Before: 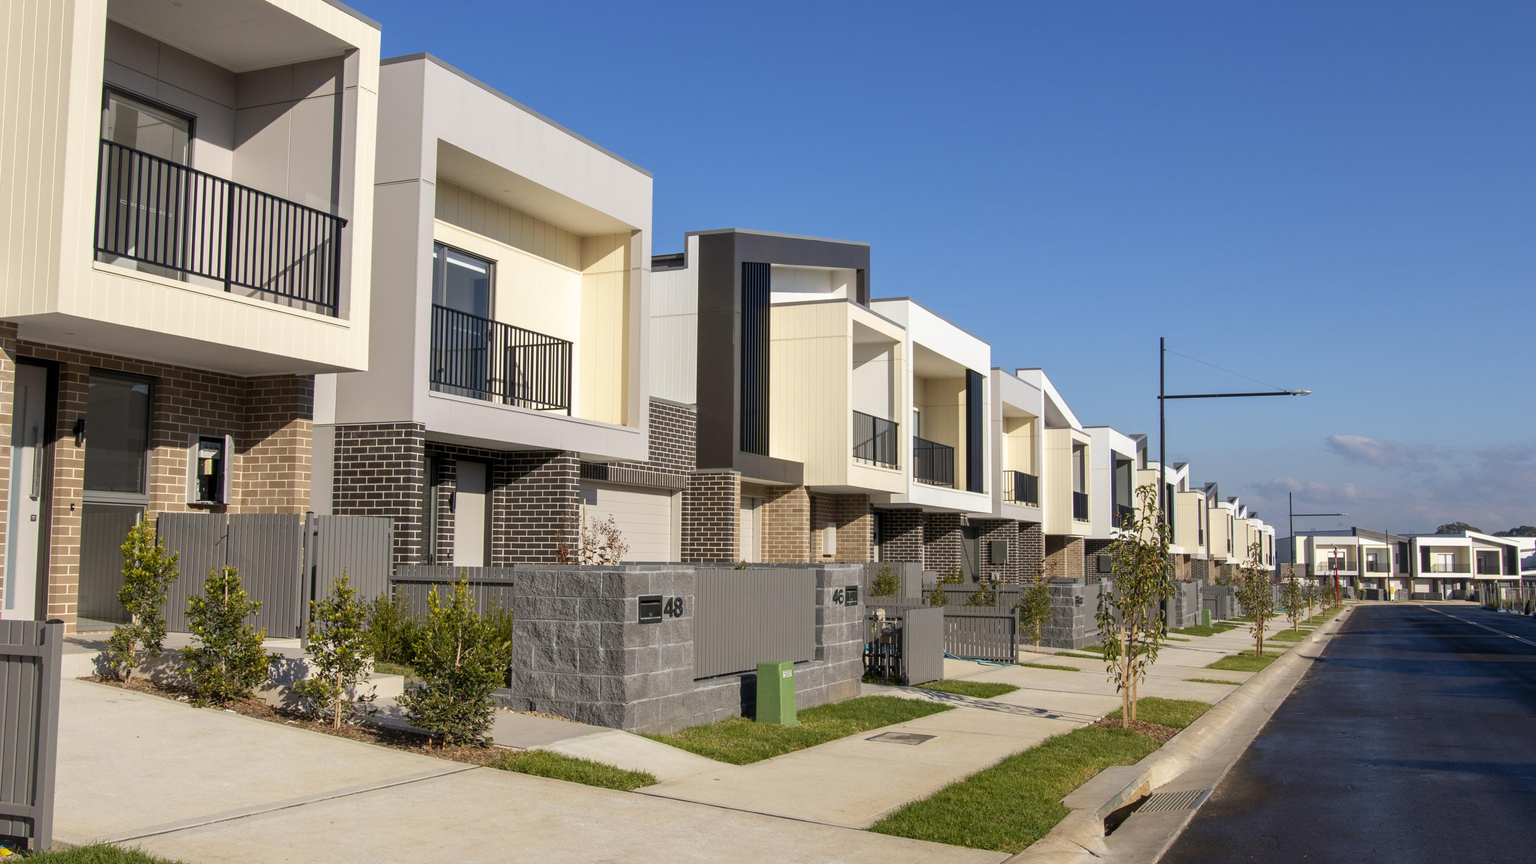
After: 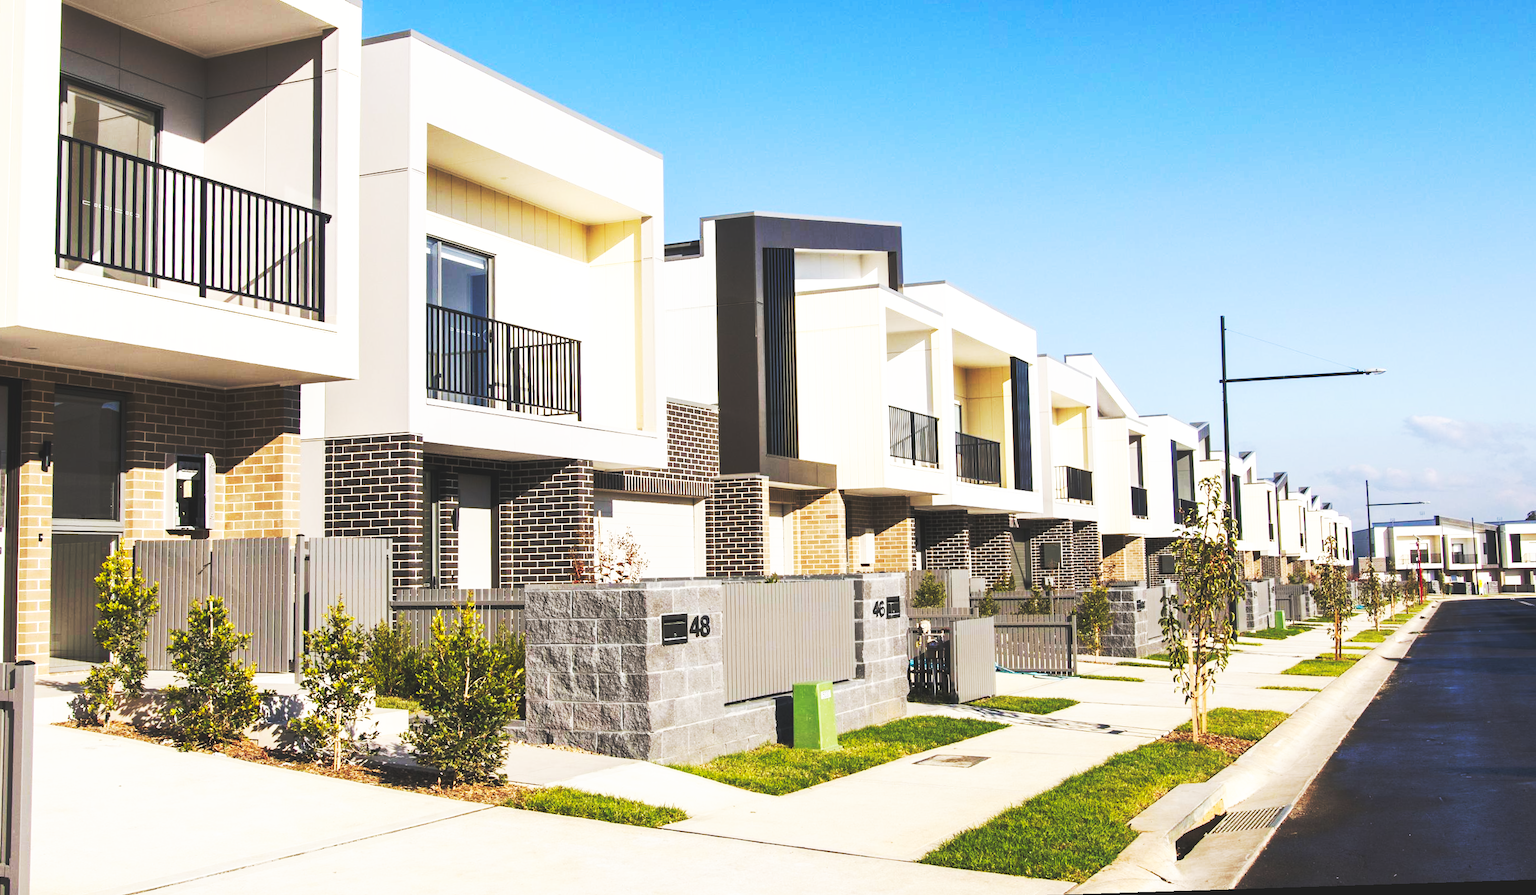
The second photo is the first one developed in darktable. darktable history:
crop: left 3.305%, top 6.436%, right 6.389%, bottom 3.258%
base curve: curves: ch0 [(0, 0.015) (0.085, 0.116) (0.134, 0.298) (0.19, 0.545) (0.296, 0.764) (0.599, 0.982) (1, 1)], preserve colors none
rotate and perspective: rotation -1.77°, lens shift (horizontal) 0.004, automatic cropping off
